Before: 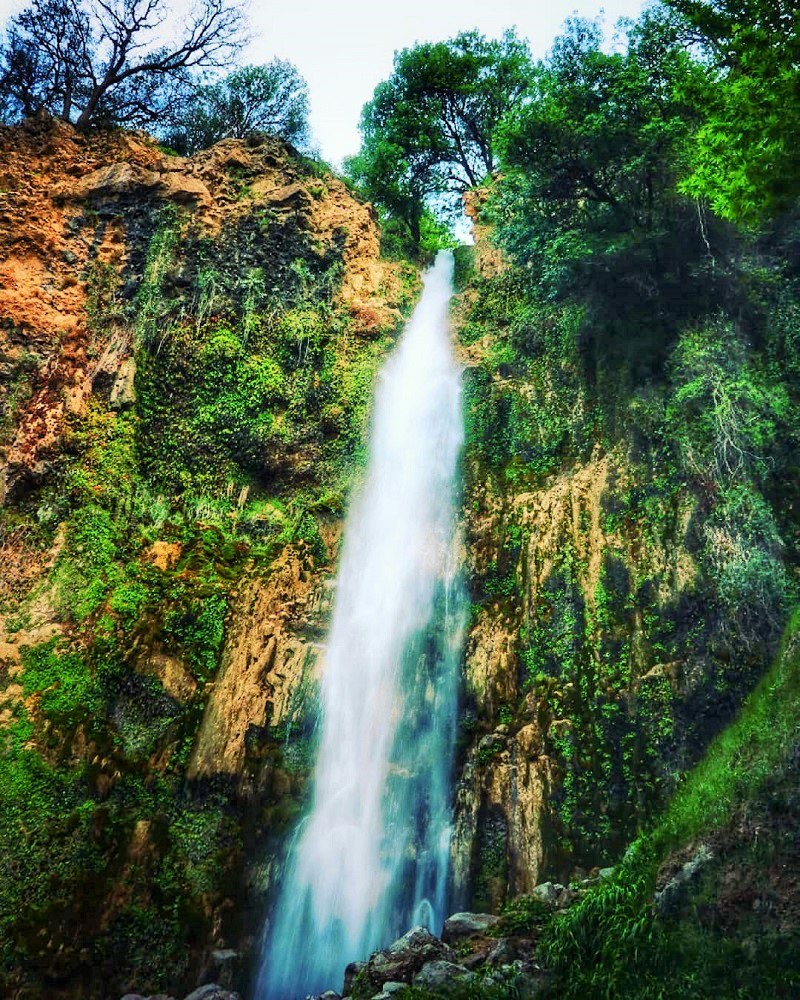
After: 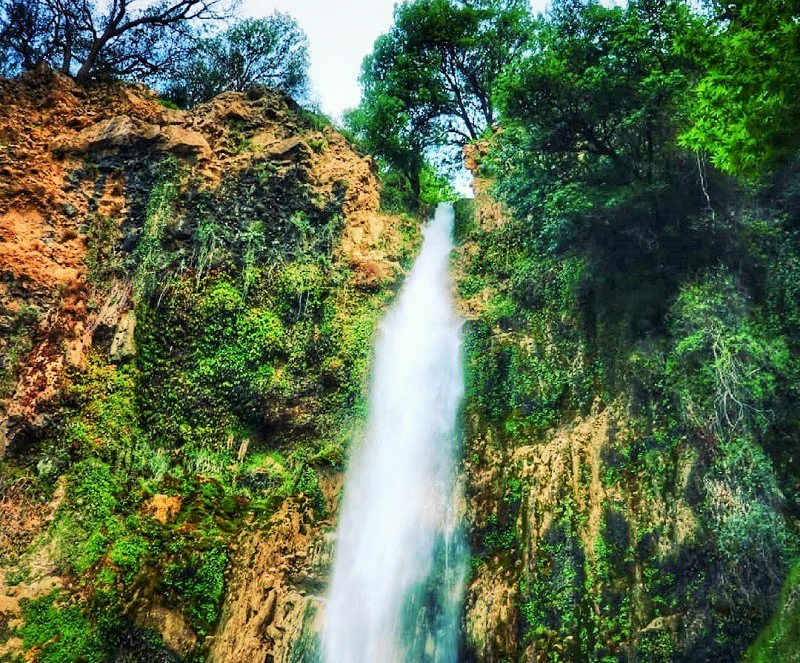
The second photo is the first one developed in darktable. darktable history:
crop and rotate: top 4.771%, bottom 28.876%
